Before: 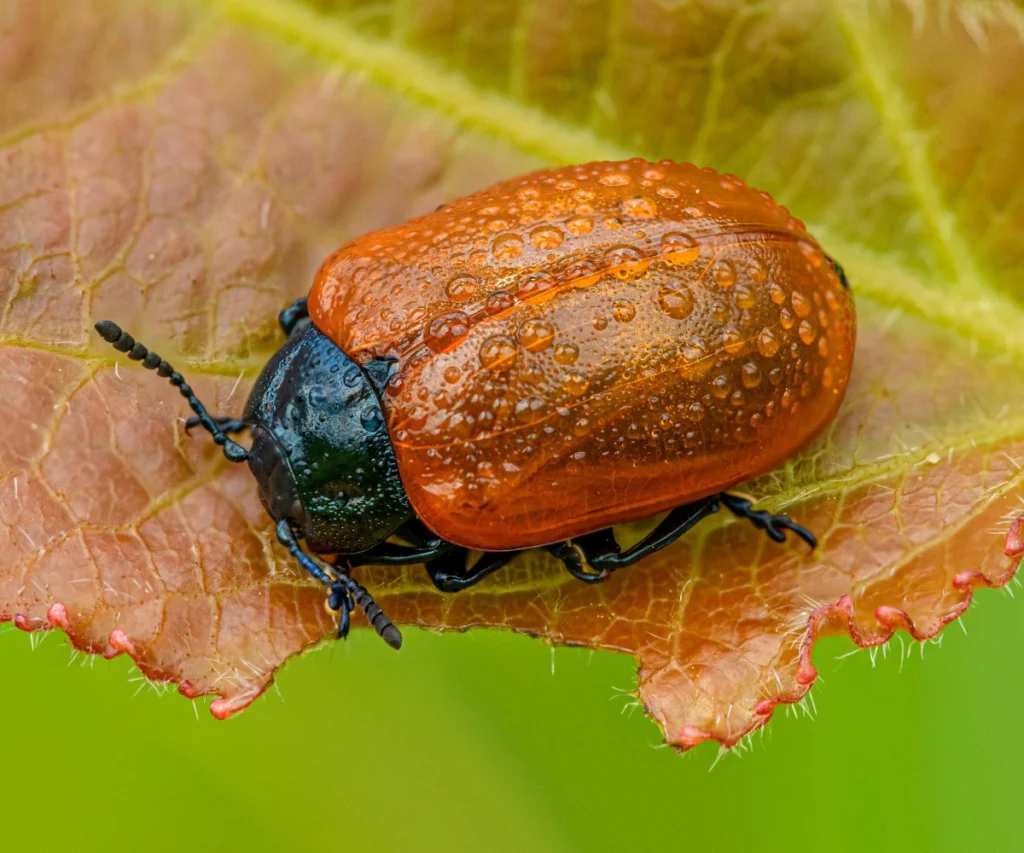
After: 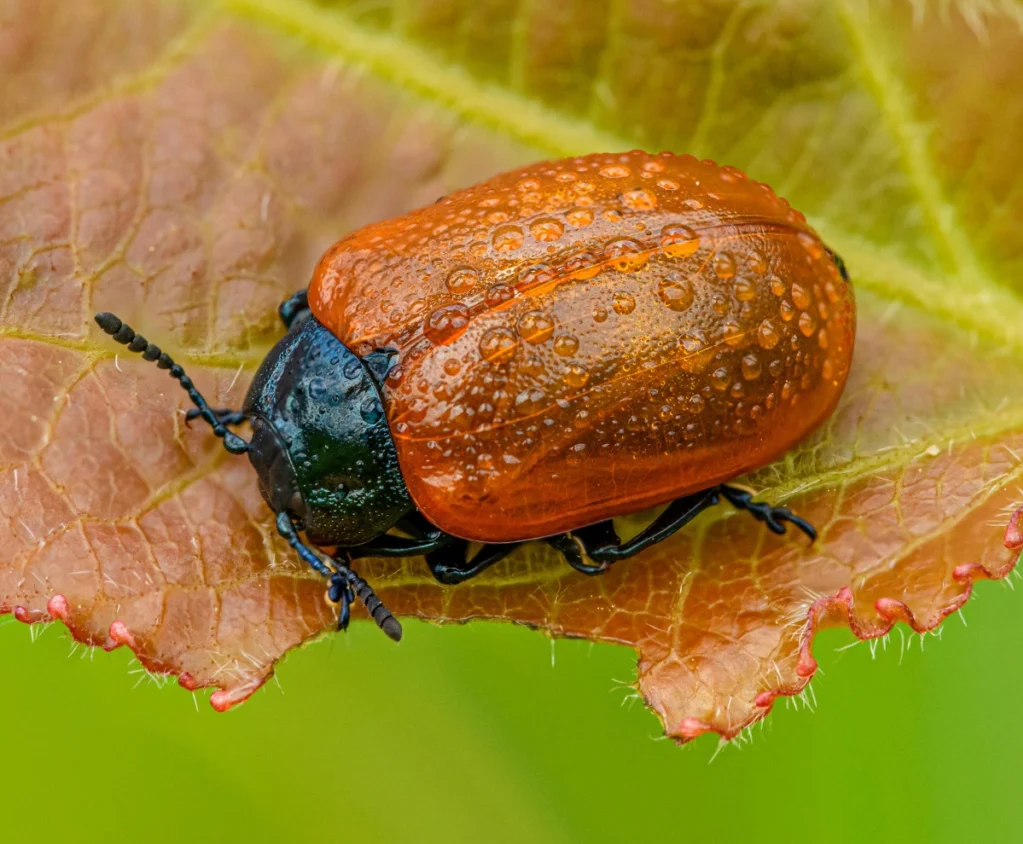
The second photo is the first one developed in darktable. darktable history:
white balance: emerald 1
crop: top 1.049%, right 0.001%
